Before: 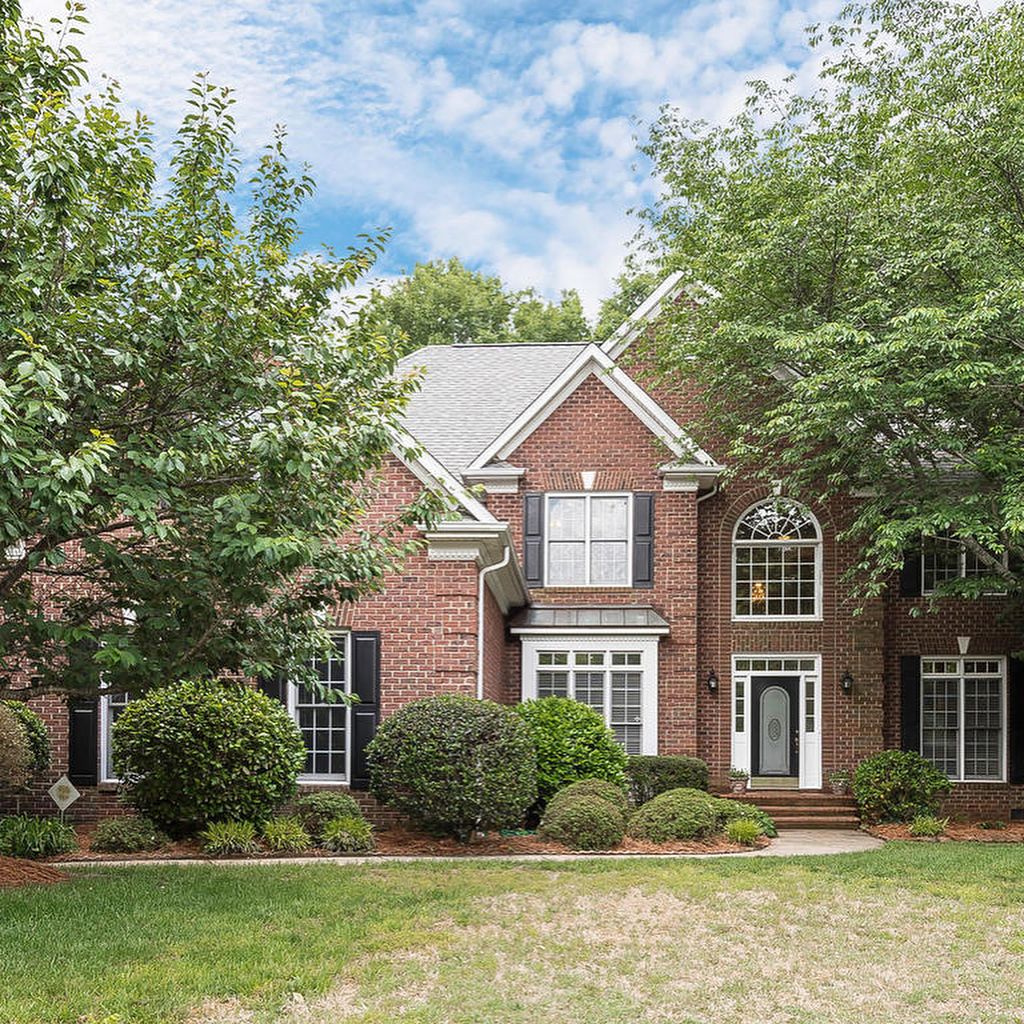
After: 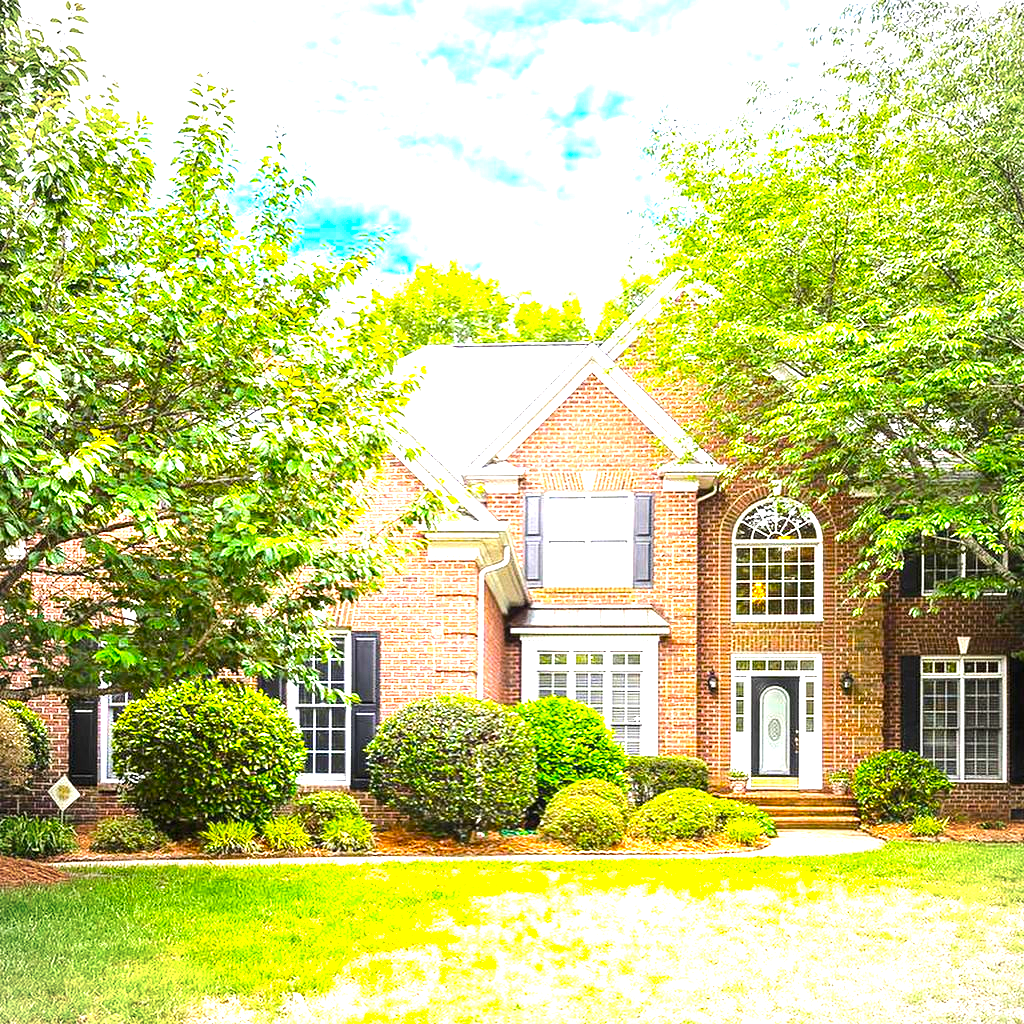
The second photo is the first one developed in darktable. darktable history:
color balance: input saturation 134.34%, contrast -10.04%, contrast fulcrum 19.67%, output saturation 133.51%
vignetting: fall-off radius 60.92%
exposure: black level correction 0, exposure 1.7 EV, compensate exposure bias true, compensate highlight preservation false
tone equalizer: -8 EV -0.75 EV, -7 EV -0.7 EV, -6 EV -0.6 EV, -5 EV -0.4 EV, -3 EV 0.4 EV, -2 EV 0.6 EV, -1 EV 0.7 EV, +0 EV 0.75 EV, edges refinement/feathering 500, mask exposure compensation -1.57 EV, preserve details no
